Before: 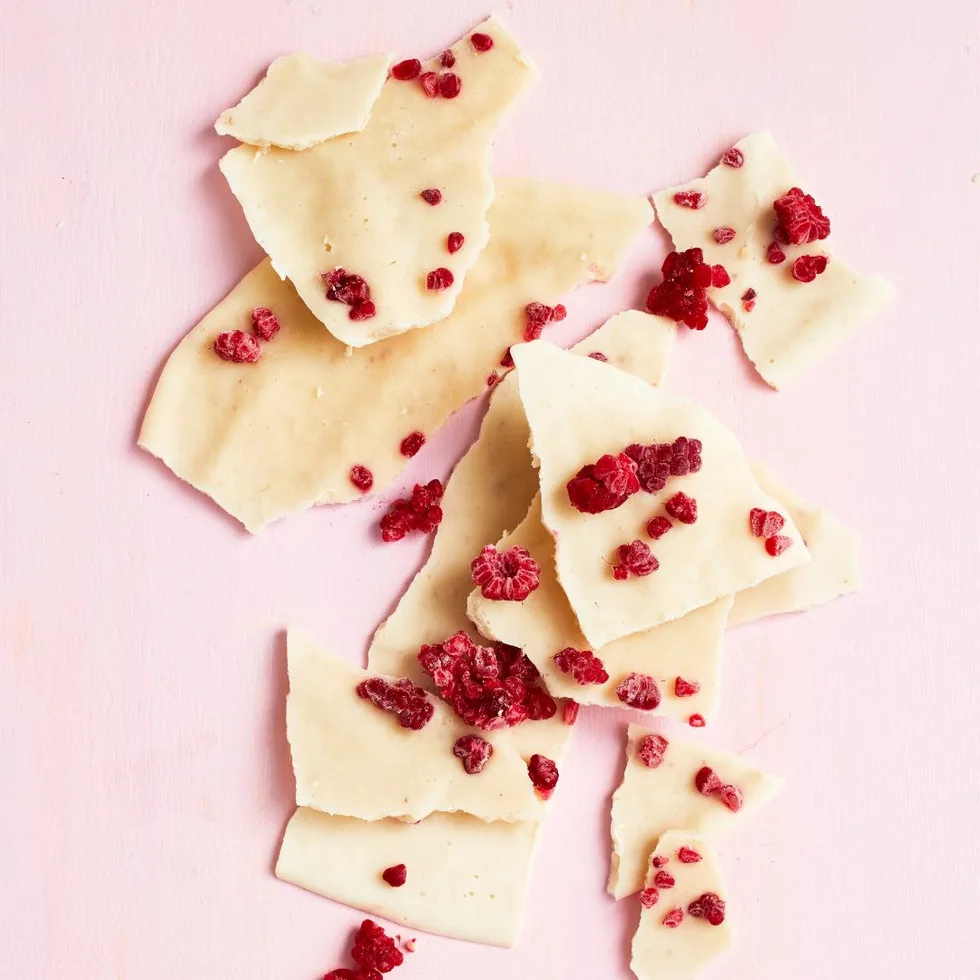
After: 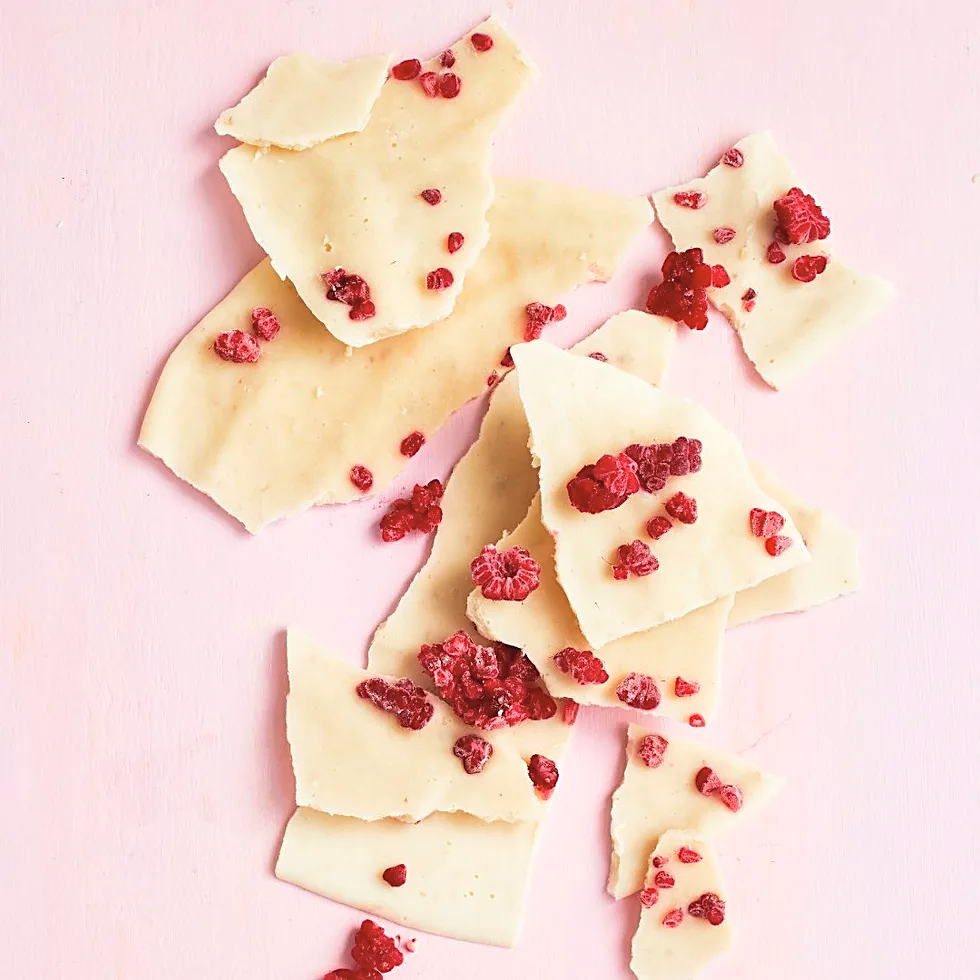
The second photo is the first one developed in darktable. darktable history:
sharpen: on, module defaults
contrast brightness saturation: brightness 0.136
shadows and highlights: shadows 61.61, white point adjustment 0.524, highlights -34.04, compress 83.49%
